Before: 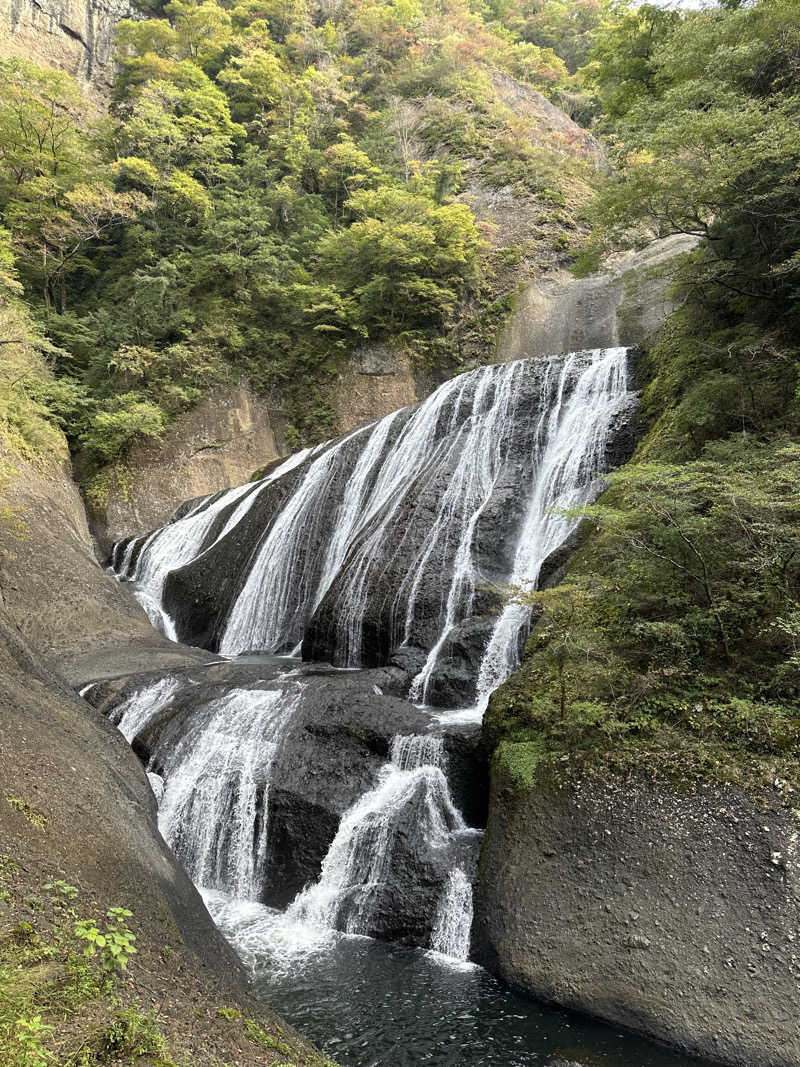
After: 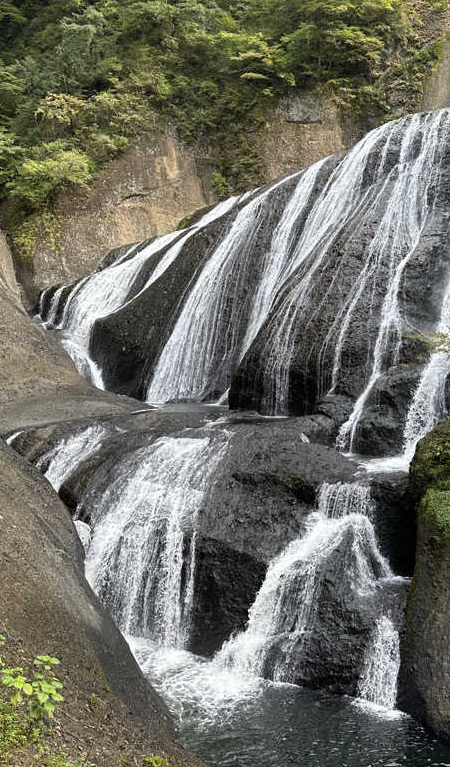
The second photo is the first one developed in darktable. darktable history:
crop: left 9.174%, top 23.628%, right 34.553%, bottom 4.427%
